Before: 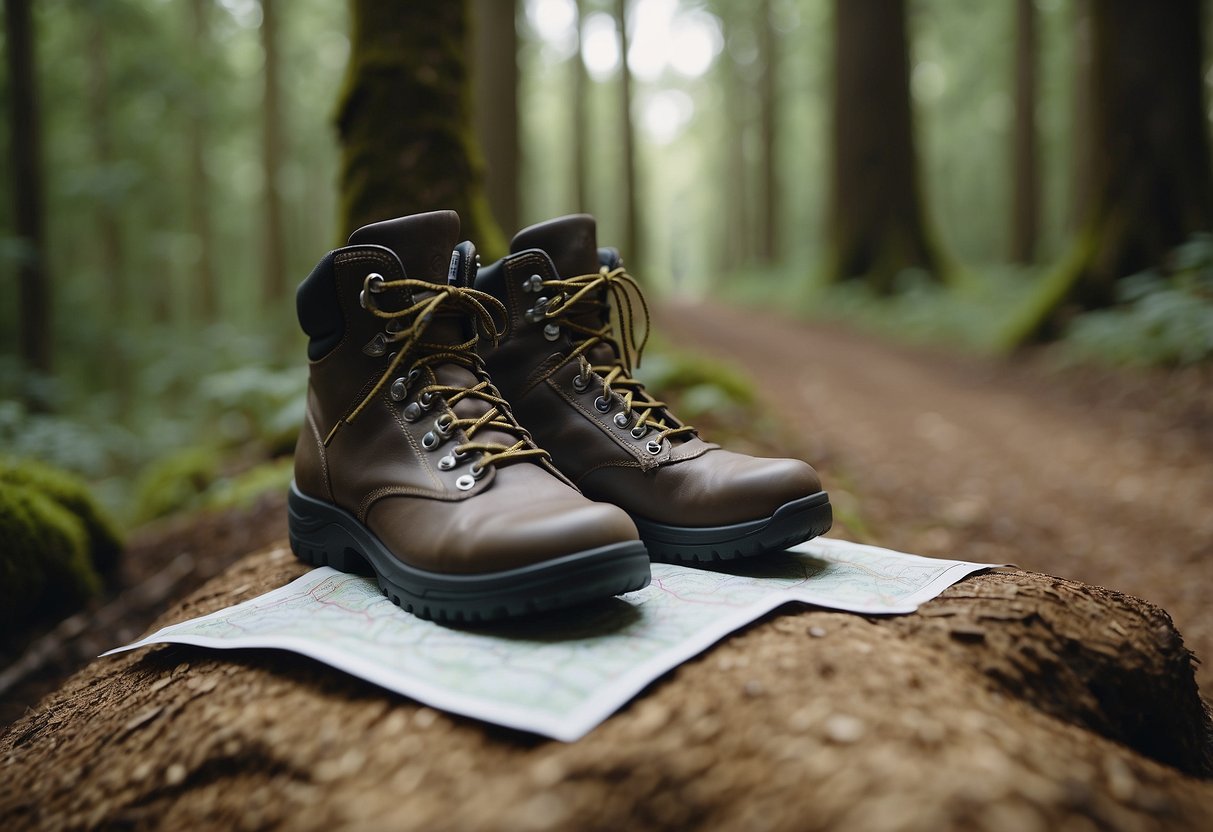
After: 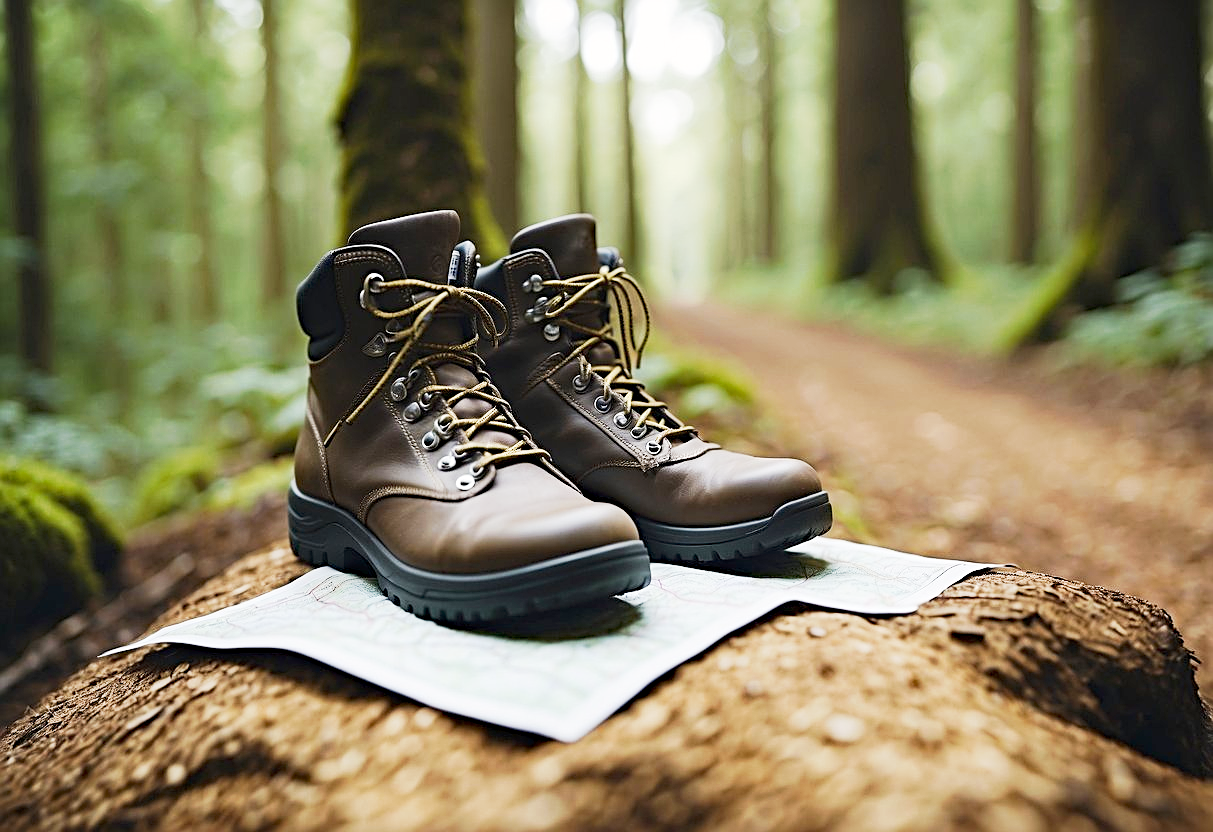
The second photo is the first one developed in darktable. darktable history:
sharpen: radius 2.776
exposure: exposure 0.082 EV, compensate exposure bias true, compensate highlight preservation false
tone curve: curves: ch0 [(0, 0) (0.003, 0.015) (0.011, 0.025) (0.025, 0.056) (0.044, 0.104) (0.069, 0.139) (0.1, 0.181) (0.136, 0.226) (0.177, 0.28) (0.224, 0.346) (0.277, 0.42) (0.335, 0.505) (0.399, 0.594) (0.468, 0.699) (0.543, 0.776) (0.623, 0.848) (0.709, 0.893) (0.801, 0.93) (0.898, 0.97) (1, 1)], preserve colors none
haze removal: compatibility mode true, adaptive false
